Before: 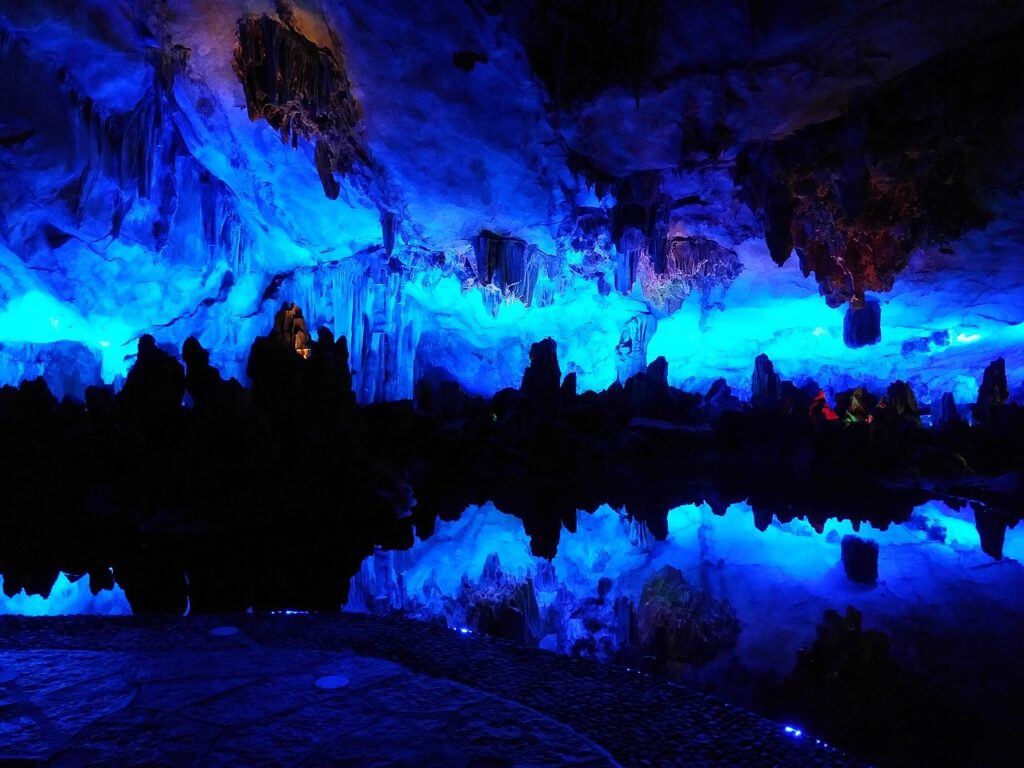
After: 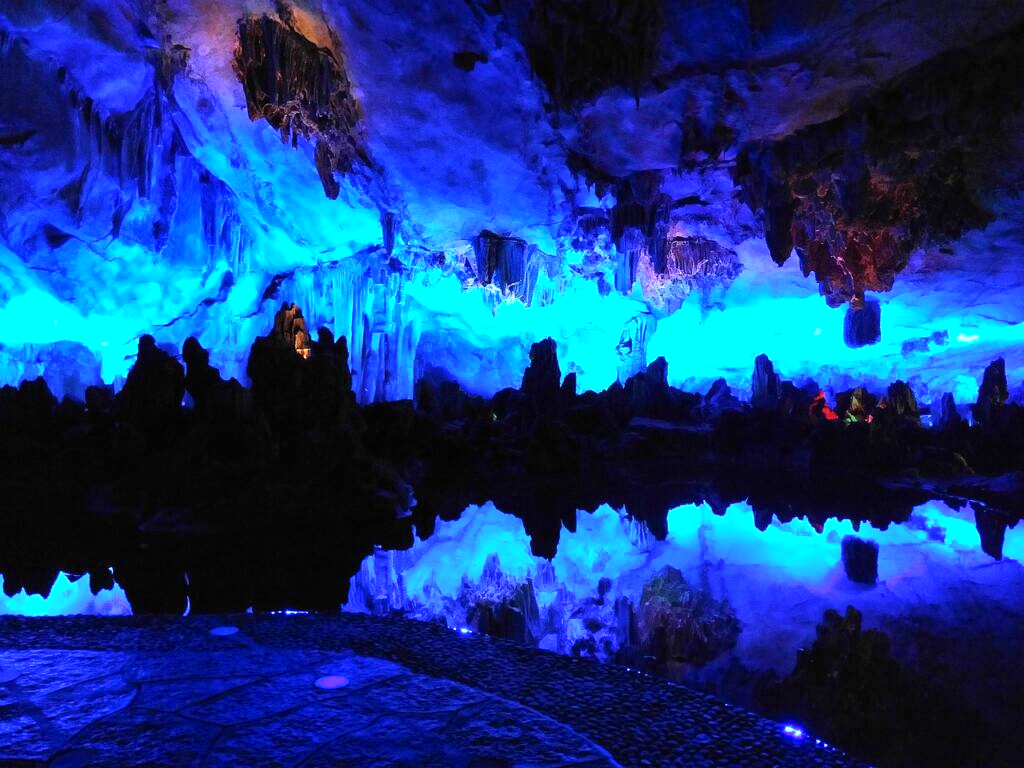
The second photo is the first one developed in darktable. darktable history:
shadows and highlights: shadows 43.78, white point adjustment -1.42, soften with gaussian
exposure: black level correction 0, exposure 0.893 EV, compensate highlight preservation false
